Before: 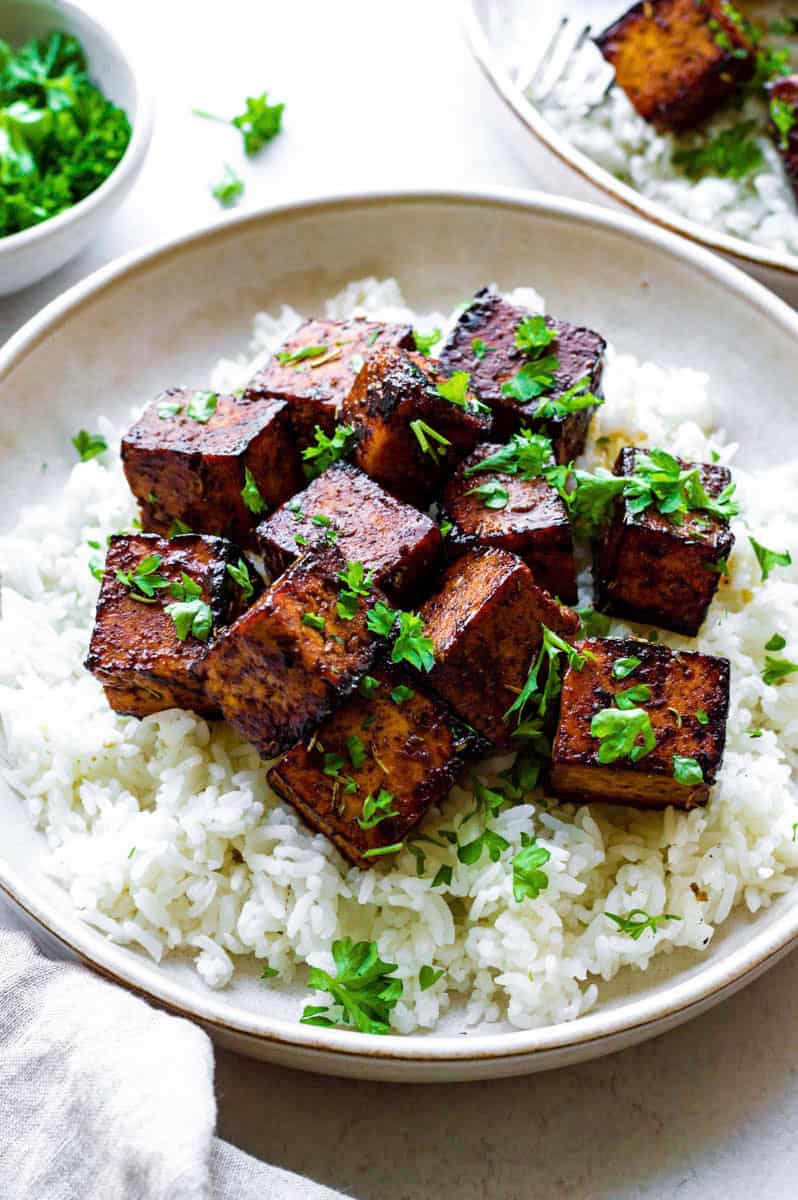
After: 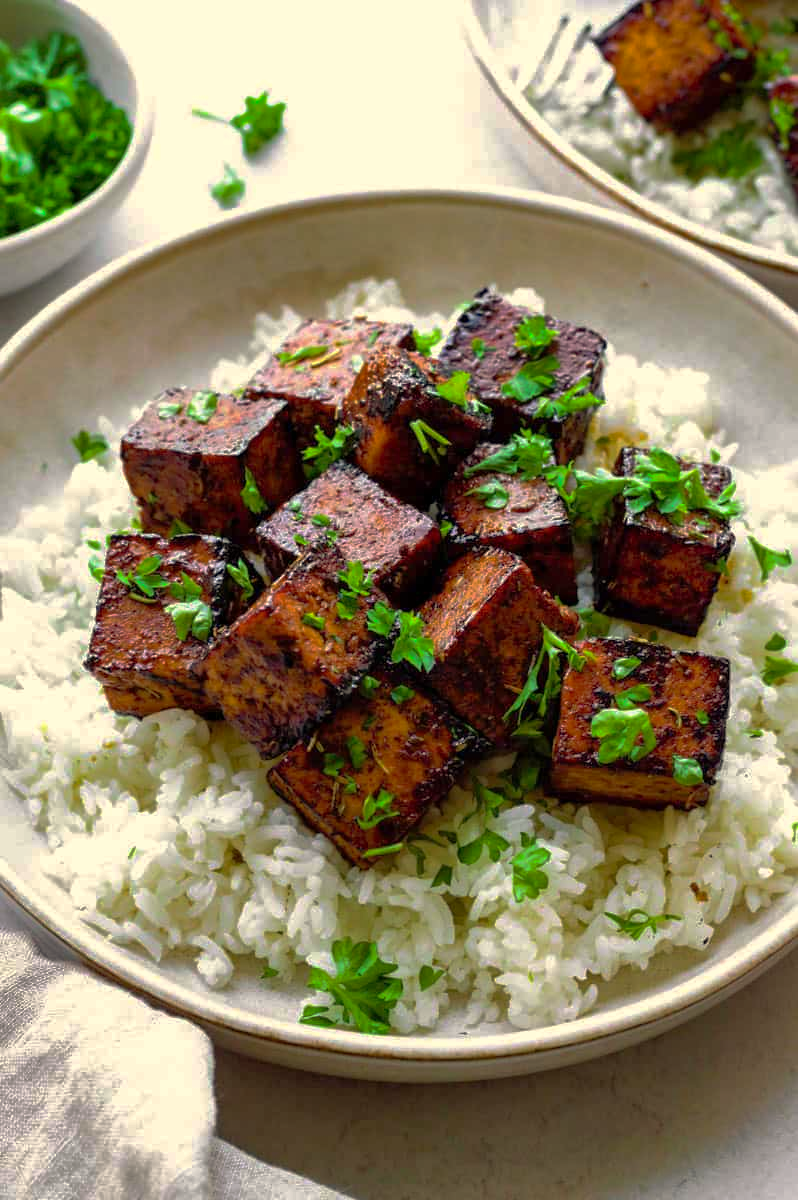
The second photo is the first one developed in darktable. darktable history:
shadows and highlights: on, module defaults
base curve: curves: ch0 [(0, 0) (0.595, 0.418) (1, 1)], preserve colors none
color correction: highlights a* 1.26, highlights b* 17.79
